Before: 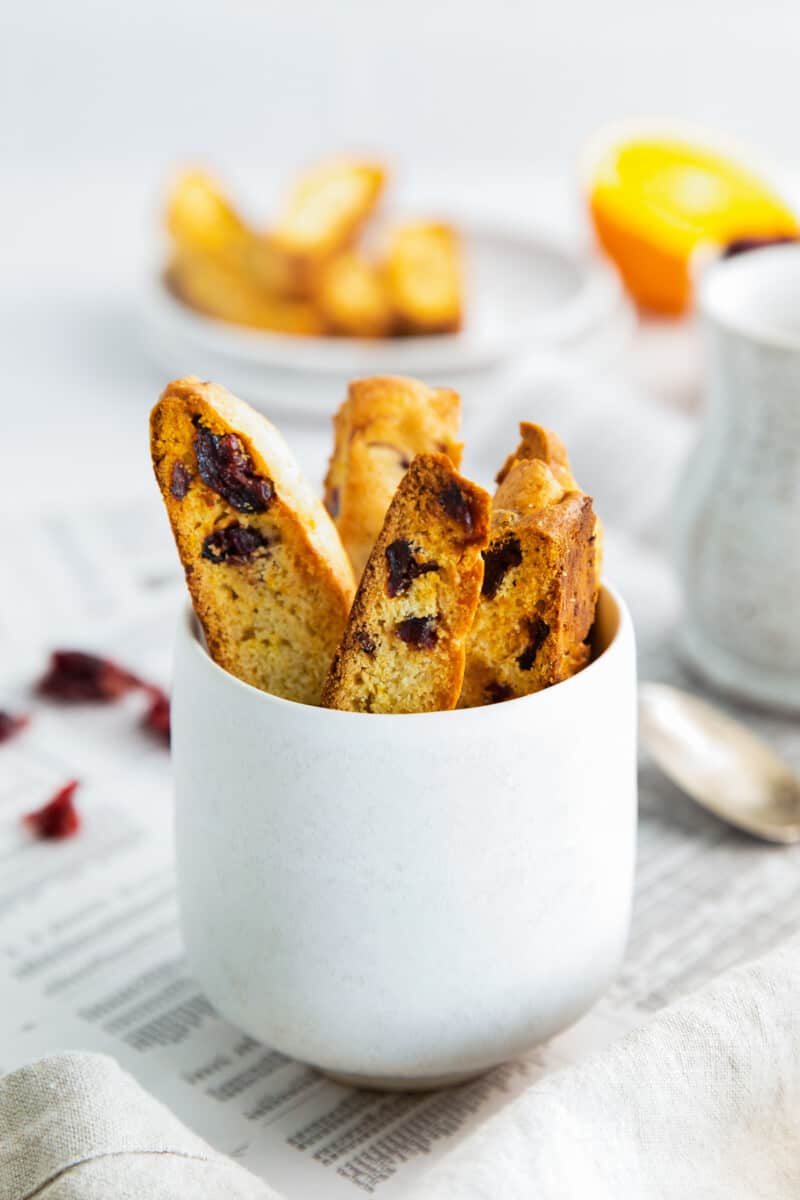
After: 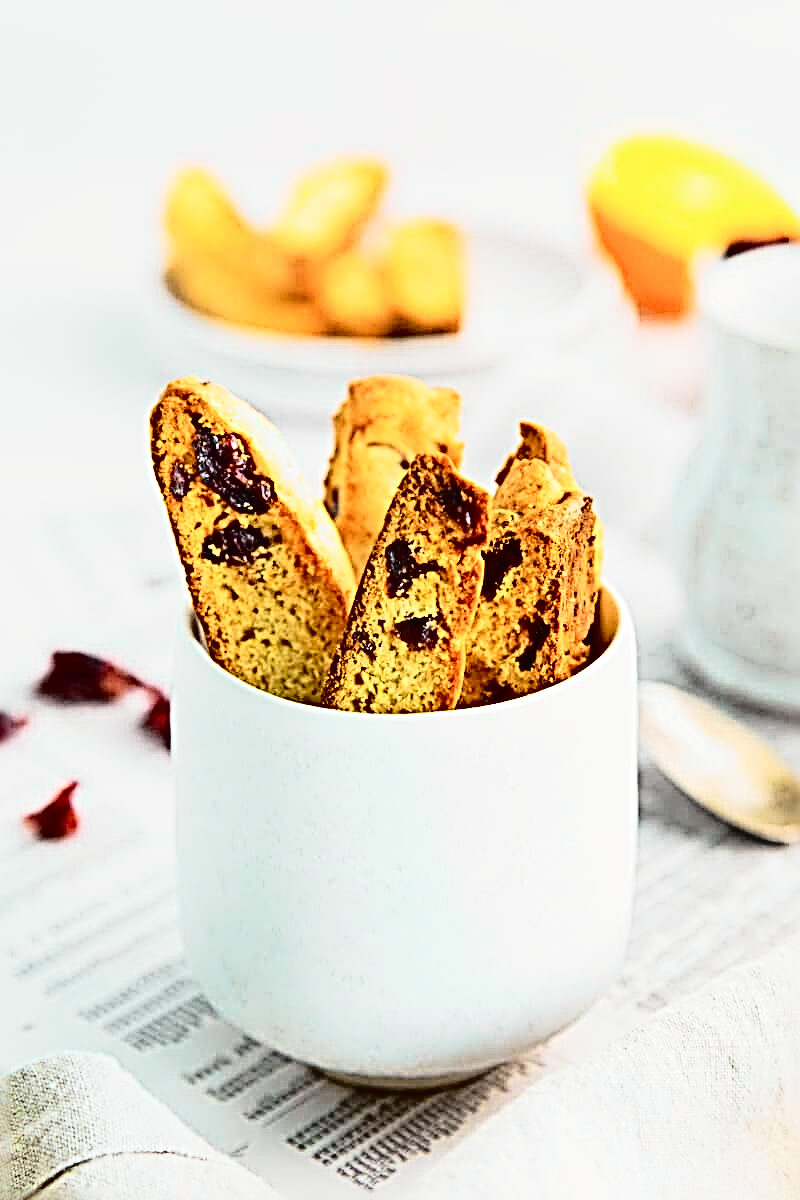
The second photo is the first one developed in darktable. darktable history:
sharpen: radius 4.045, amount 1.988
tone curve: curves: ch0 [(0, 0.022) (0.177, 0.086) (0.392, 0.438) (0.704, 0.844) (0.858, 0.938) (1, 0.981)]; ch1 [(0, 0) (0.402, 0.36) (0.476, 0.456) (0.498, 0.497) (0.518, 0.521) (0.58, 0.598) (0.619, 0.65) (0.692, 0.737) (1, 1)]; ch2 [(0, 0) (0.415, 0.438) (0.483, 0.499) (0.503, 0.503) (0.526, 0.532) (0.563, 0.604) (0.626, 0.697) (0.699, 0.753) (0.997, 0.858)], color space Lab, independent channels, preserve colors none
